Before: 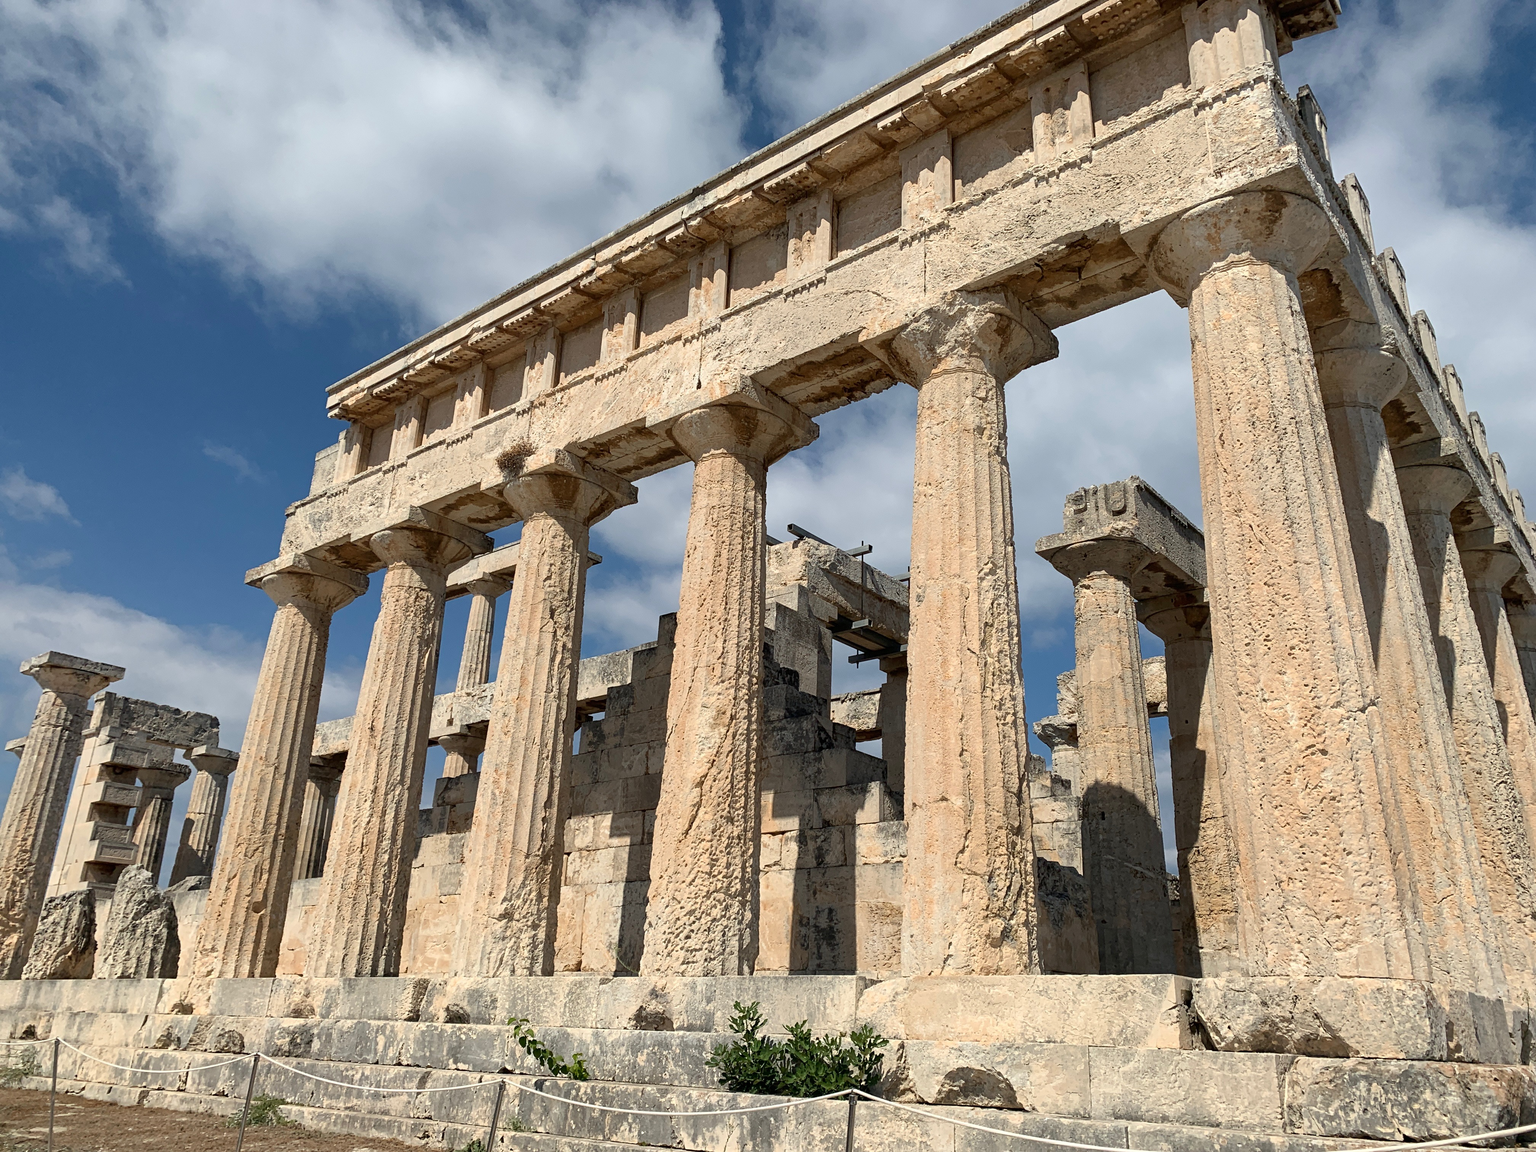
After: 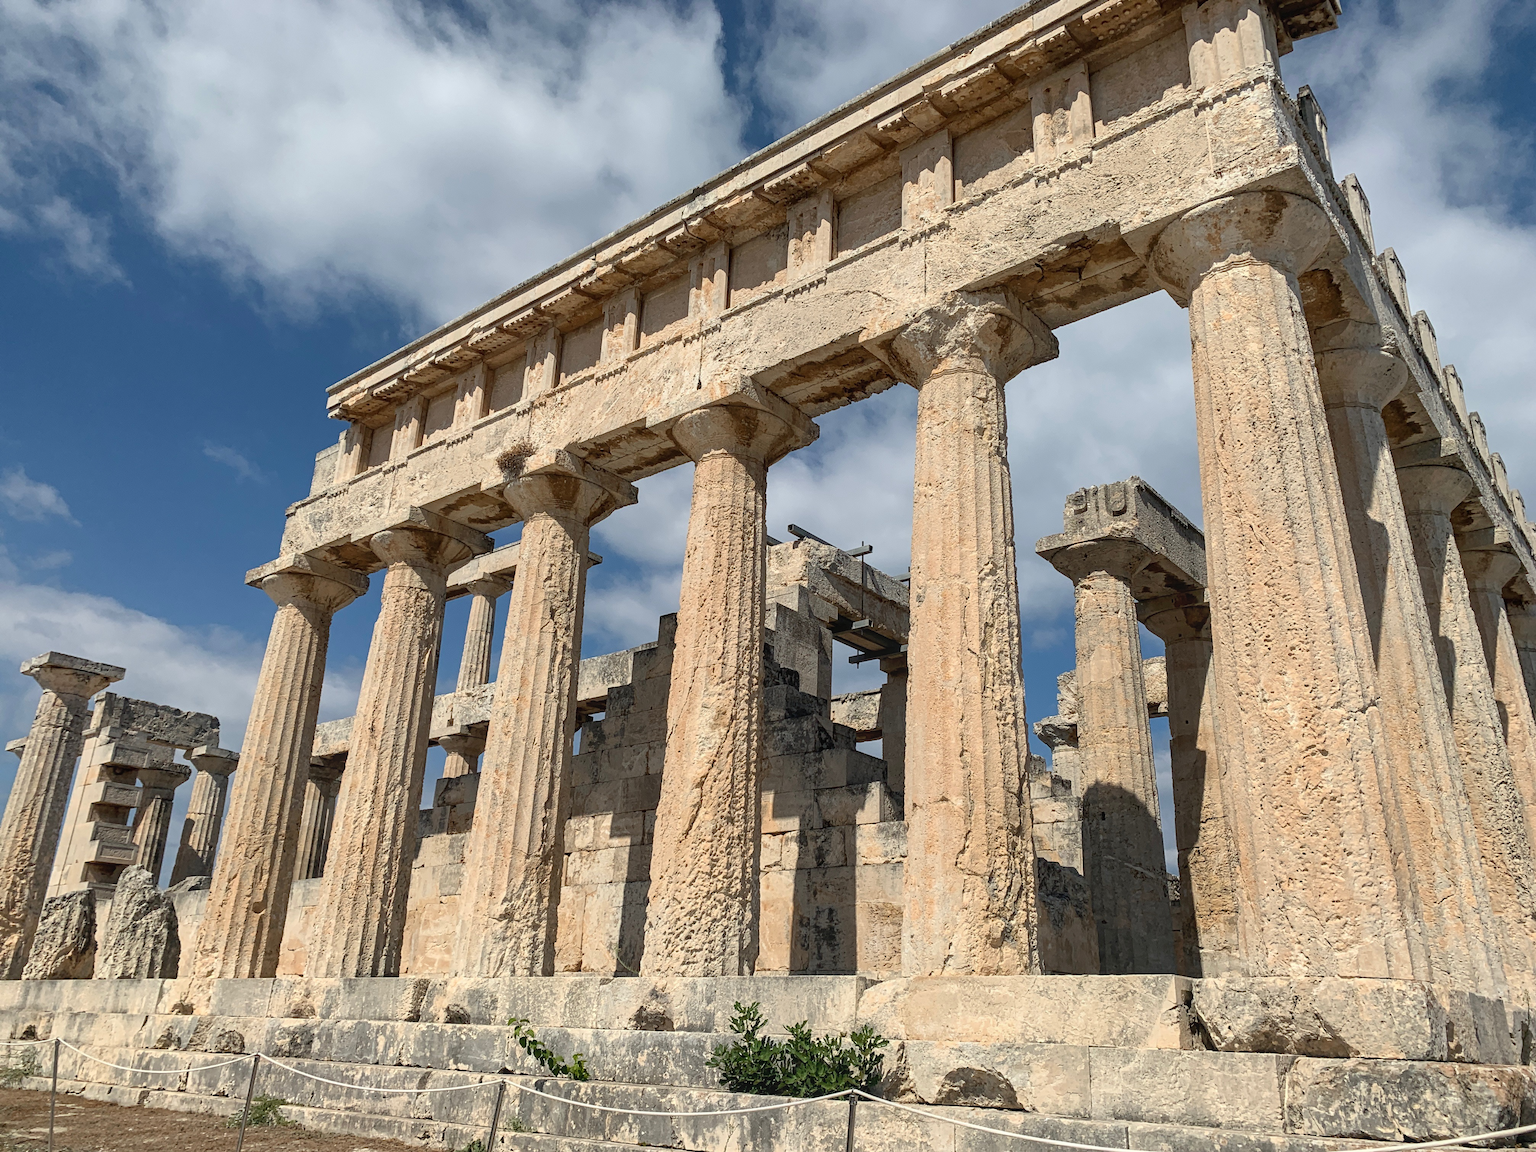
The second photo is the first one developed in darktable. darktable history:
tone equalizer: on, module defaults
local contrast: detail 110%
